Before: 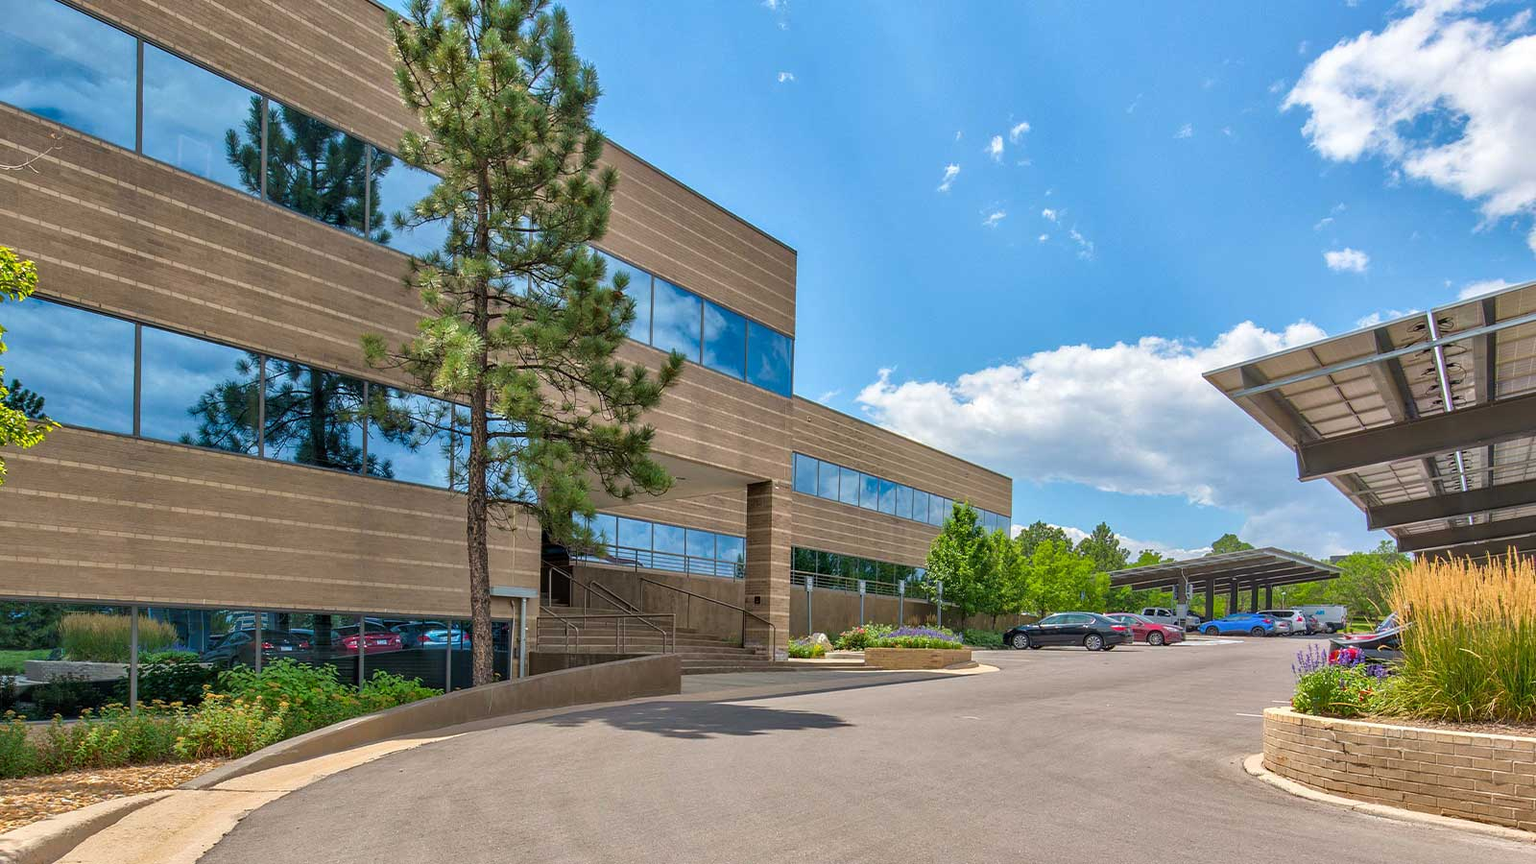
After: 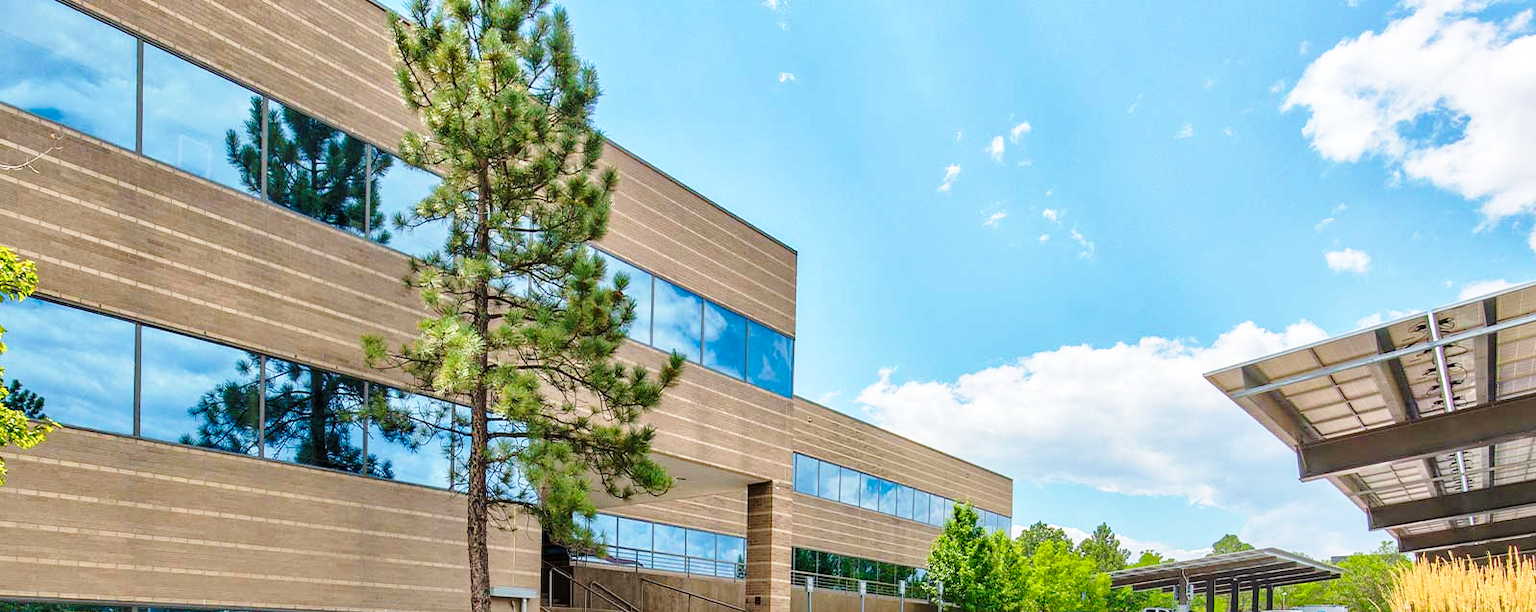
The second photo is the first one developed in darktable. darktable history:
crop: bottom 29.027%
base curve: curves: ch0 [(0, 0) (0.028, 0.03) (0.121, 0.232) (0.46, 0.748) (0.859, 0.968) (1, 1)], preserve colors none
tone equalizer: on, module defaults
